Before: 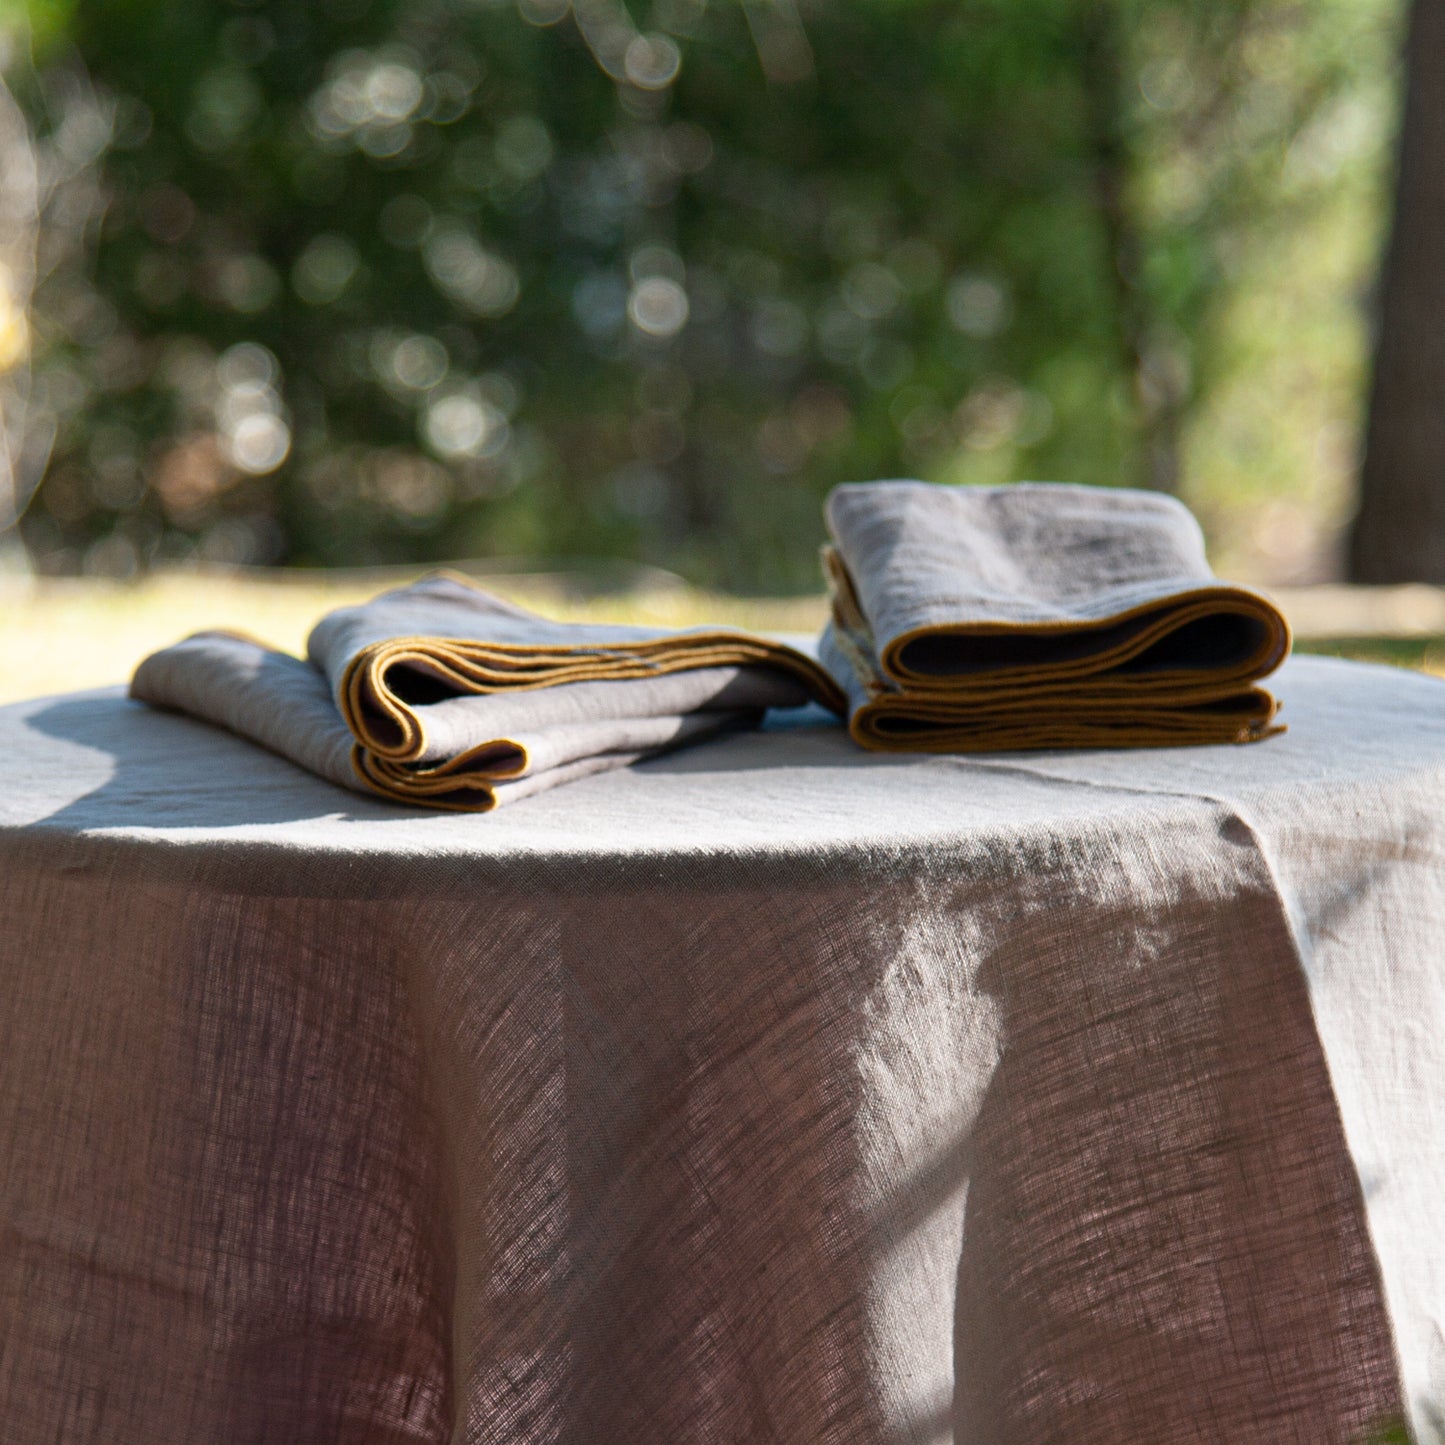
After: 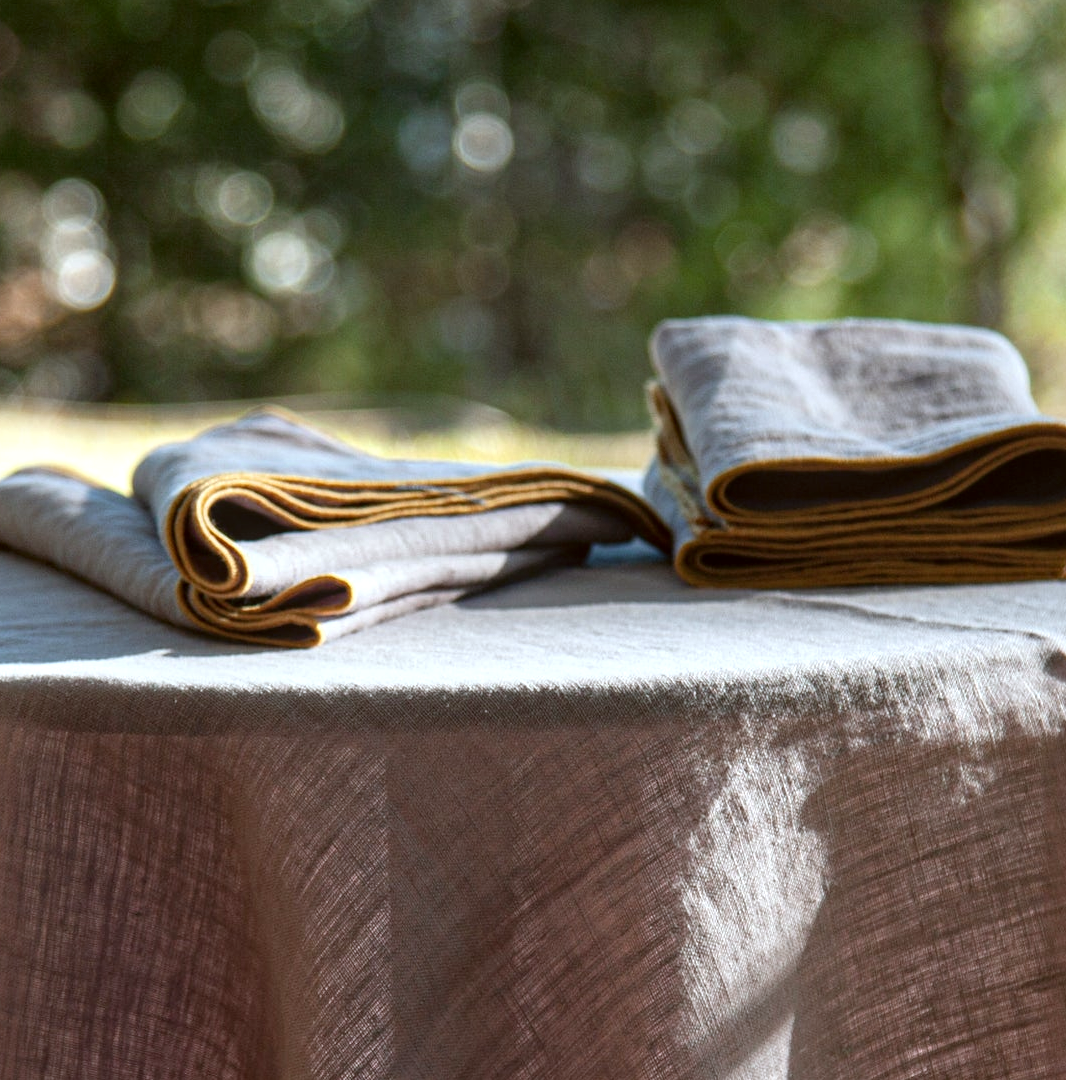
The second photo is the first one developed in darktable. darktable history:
crop and rotate: left 12.143%, top 11.356%, right 14.029%, bottom 13.855%
exposure: exposure 0.178 EV, compensate highlight preservation false
local contrast: on, module defaults
color correction: highlights a* -3.14, highlights b* -6.64, shadows a* 2.98, shadows b* 5.56
